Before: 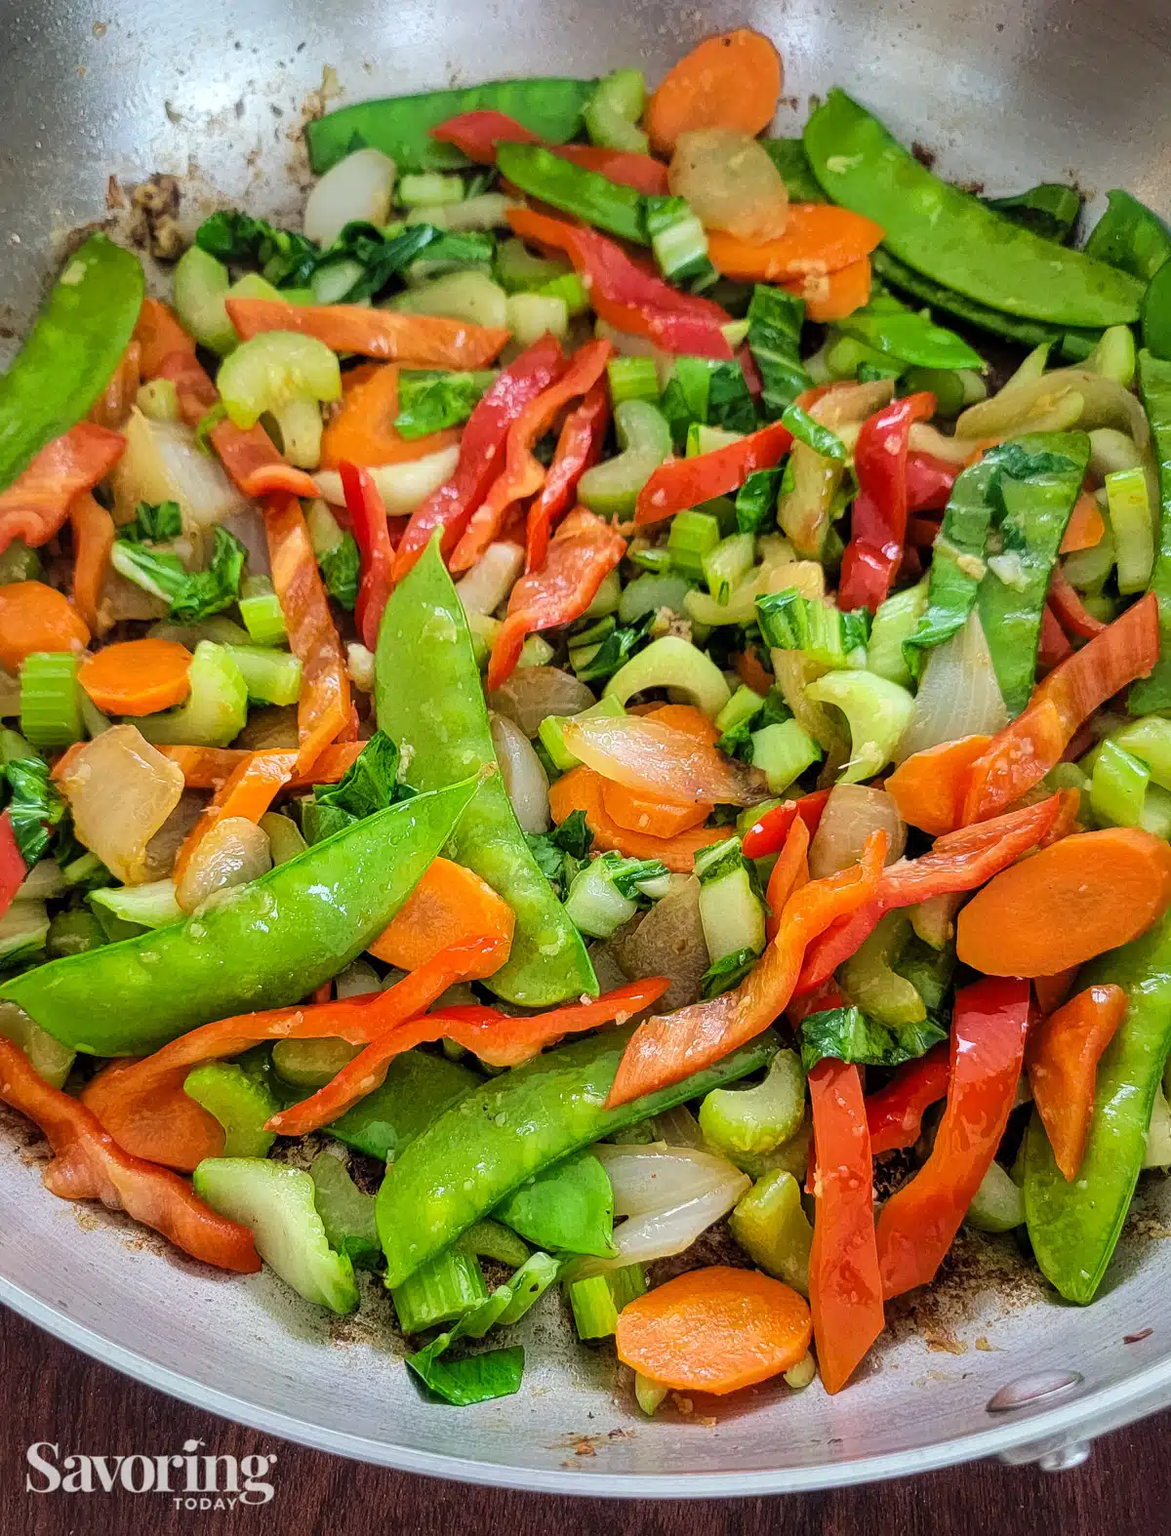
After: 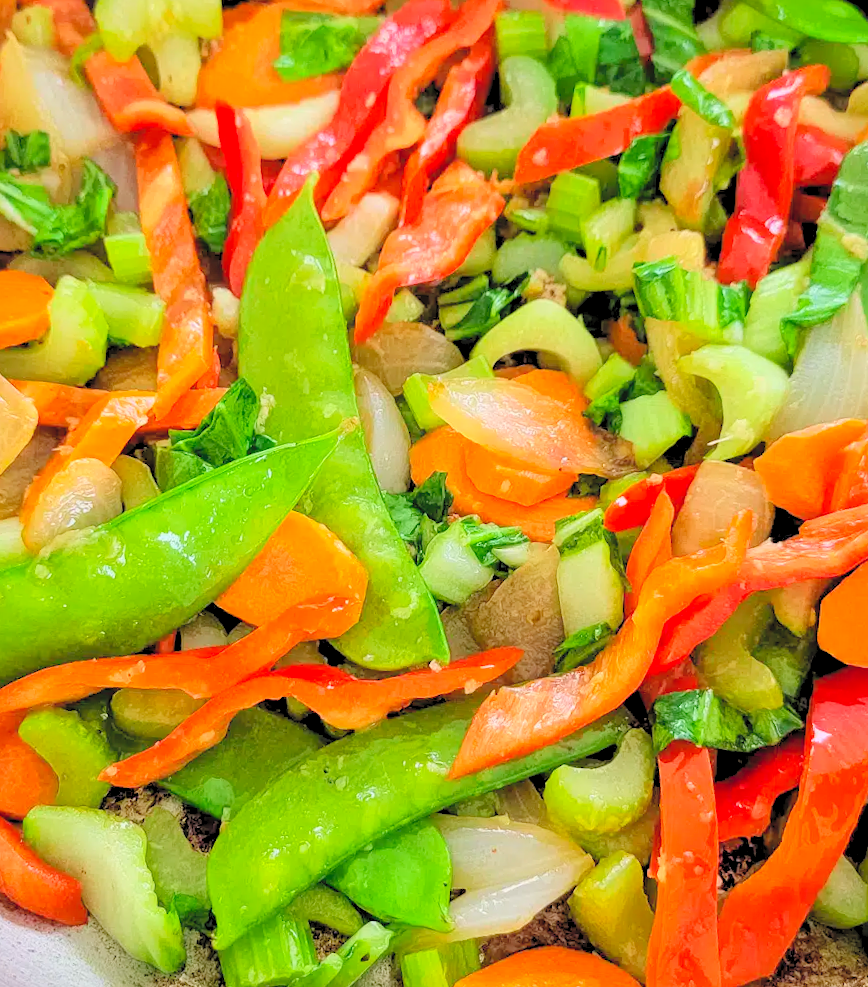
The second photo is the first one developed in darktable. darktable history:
levels: levels [0.093, 0.434, 0.988]
crop and rotate: angle -3.37°, left 9.79%, top 20.73%, right 12.42%, bottom 11.82%
contrast brightness saturation: contrast -0.1, brightness 0.05, saturation 0.08
